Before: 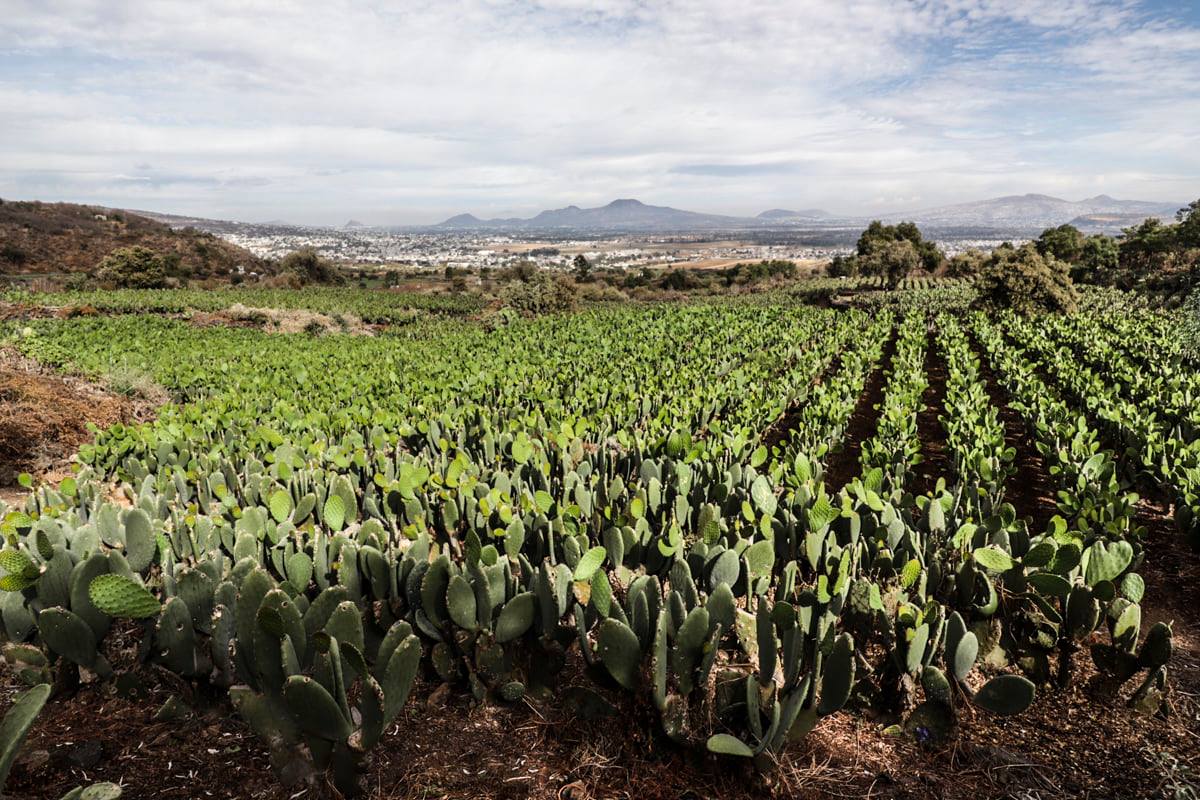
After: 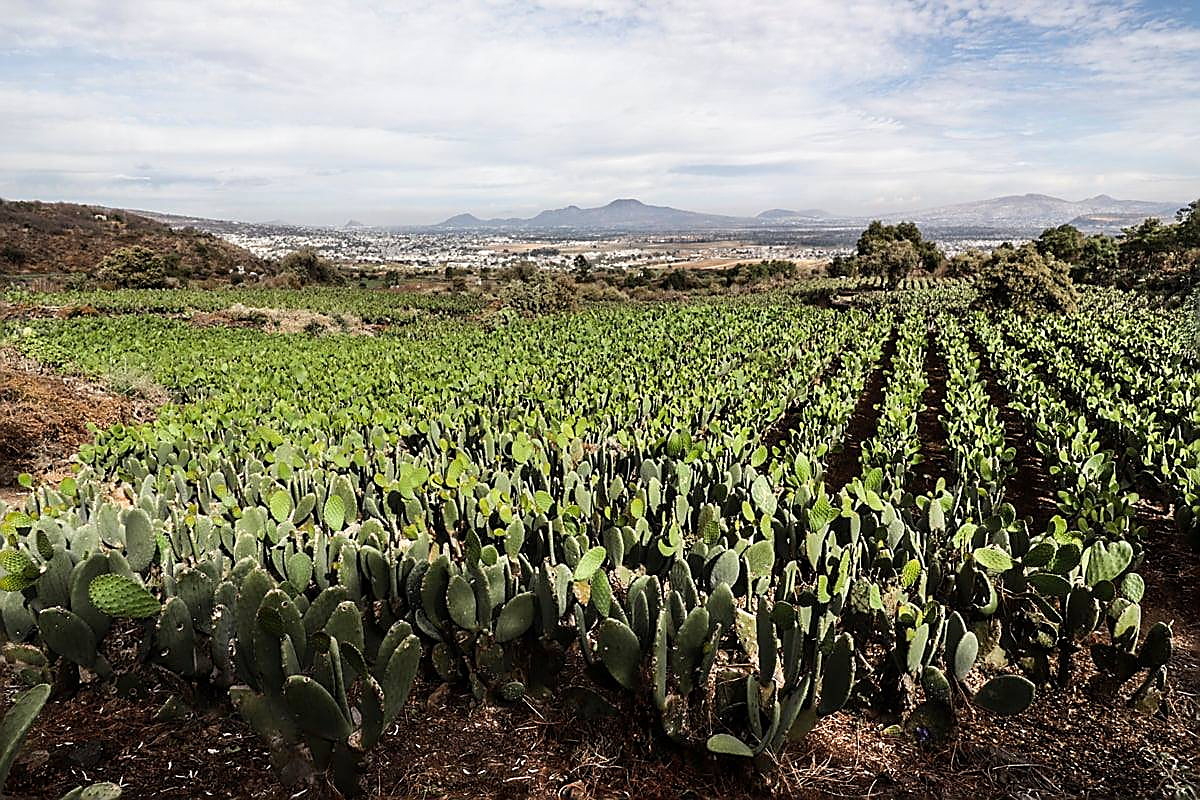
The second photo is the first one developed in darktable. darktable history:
sharpen: radius 1.4, amount 1.25, threshold 0.7
shadows and highlights: radius 93.07, shadows -14.46, white point adjustment 0.23, highlights 31.48, compress 48.23%, highlights color adjustment 52.79%, soften with gaussian
